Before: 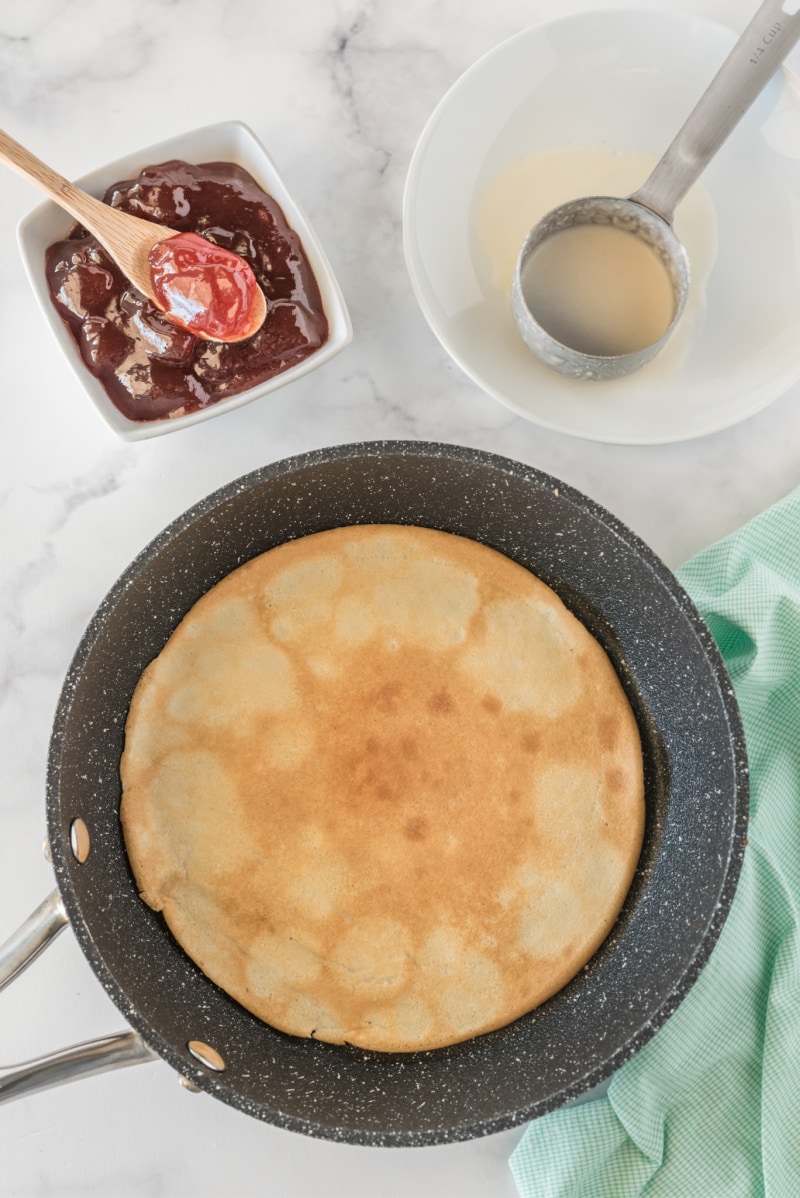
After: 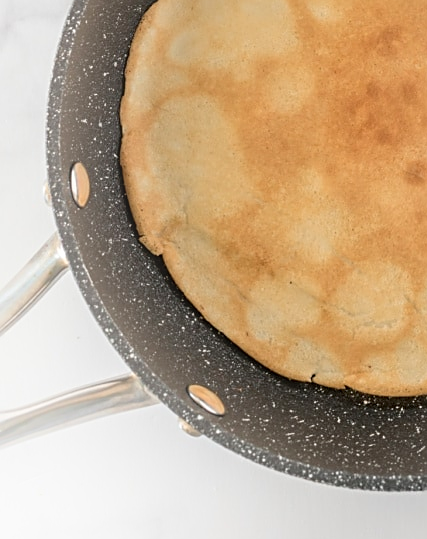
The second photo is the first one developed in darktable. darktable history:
crop and rotate: top 54.778%, right 46.61%, bottom 0.159%
white balance: emerald 1
exposure: black level correction 0.005, exposure 0.001 EV, compensate highlight preservation false
bloom: size 16%, threshold 98%, strength 20%
sharpen: on, module defaults
